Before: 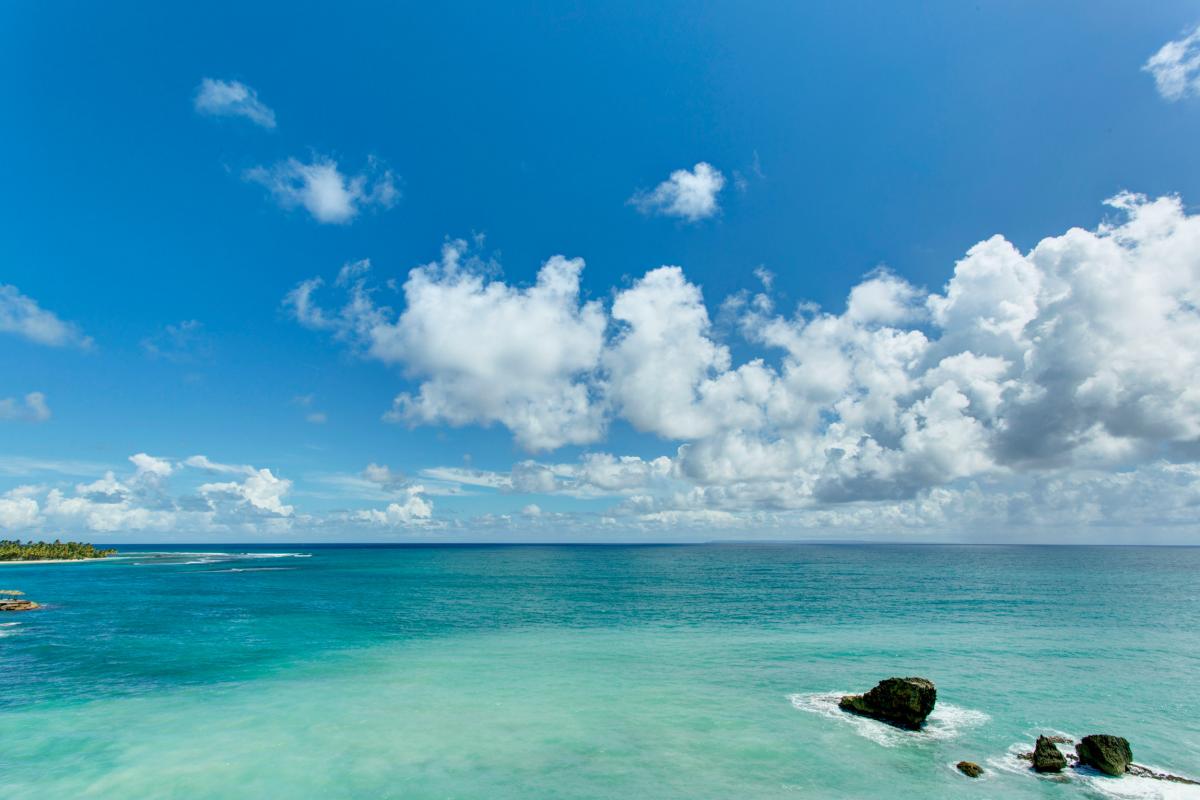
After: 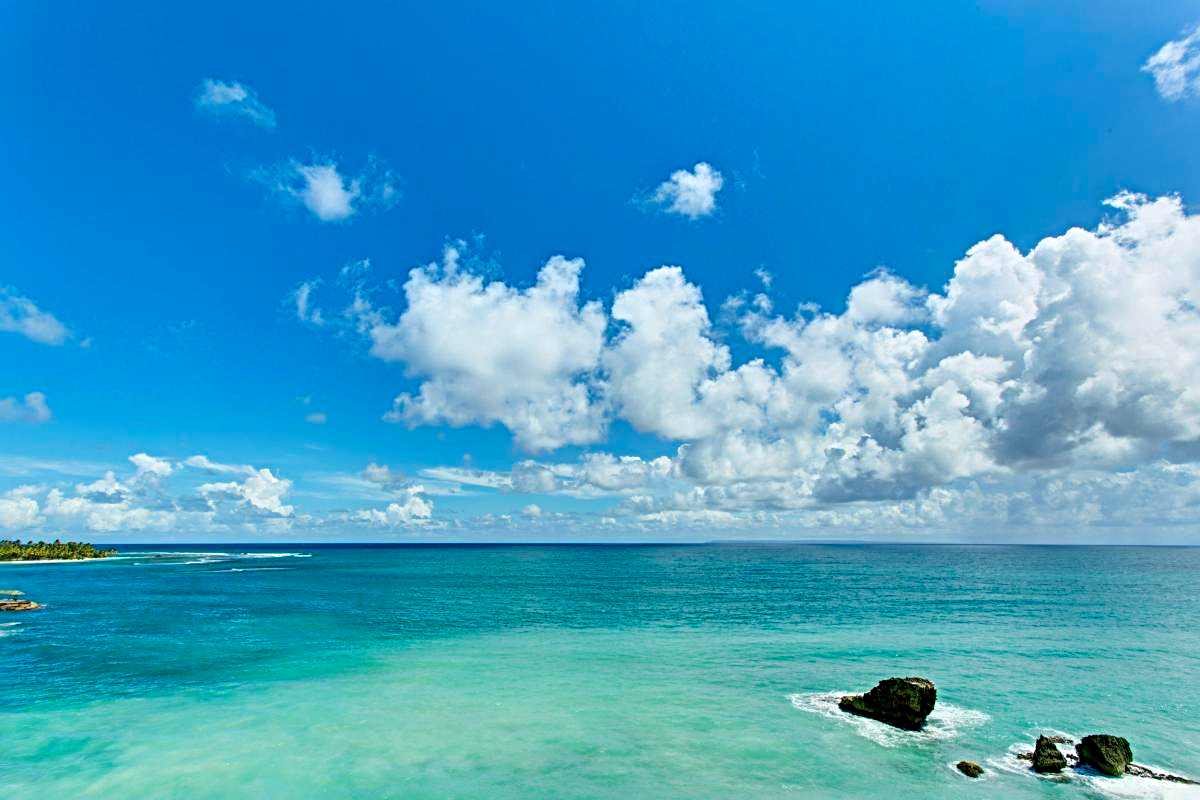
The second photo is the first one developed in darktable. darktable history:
contrast brightness saturation: contrast 0.09, saturation 0.28
sharpen: radius 4.883
